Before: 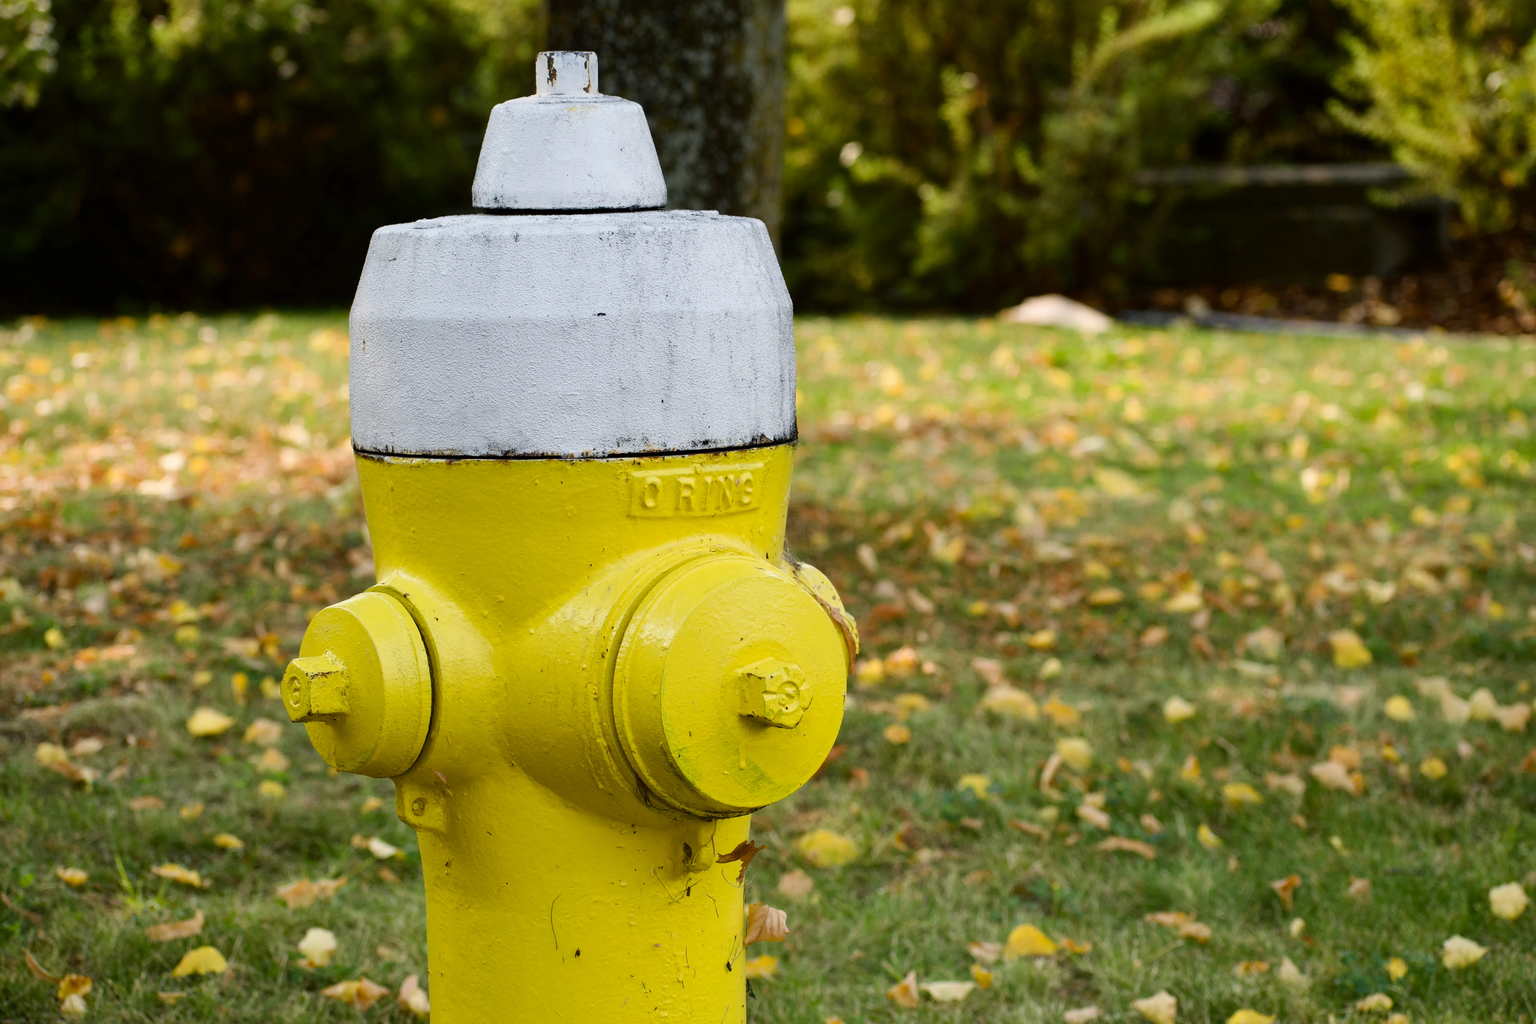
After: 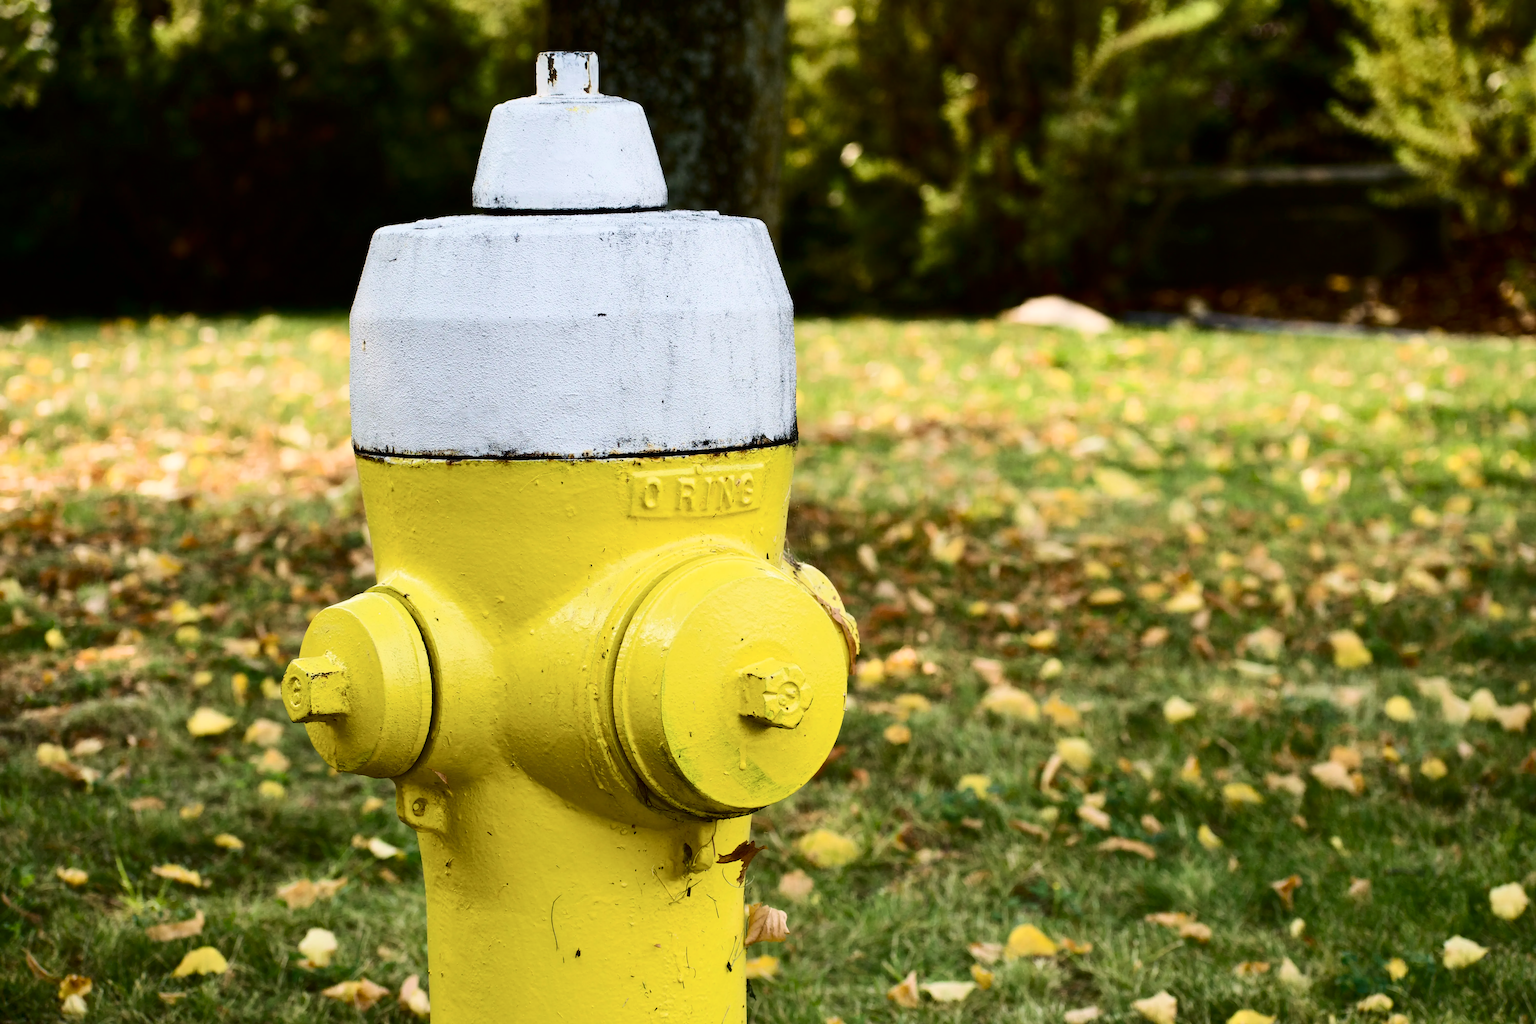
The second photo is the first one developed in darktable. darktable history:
velvia: on, module defaults
contrast brightness saturation: contrast 0.291
